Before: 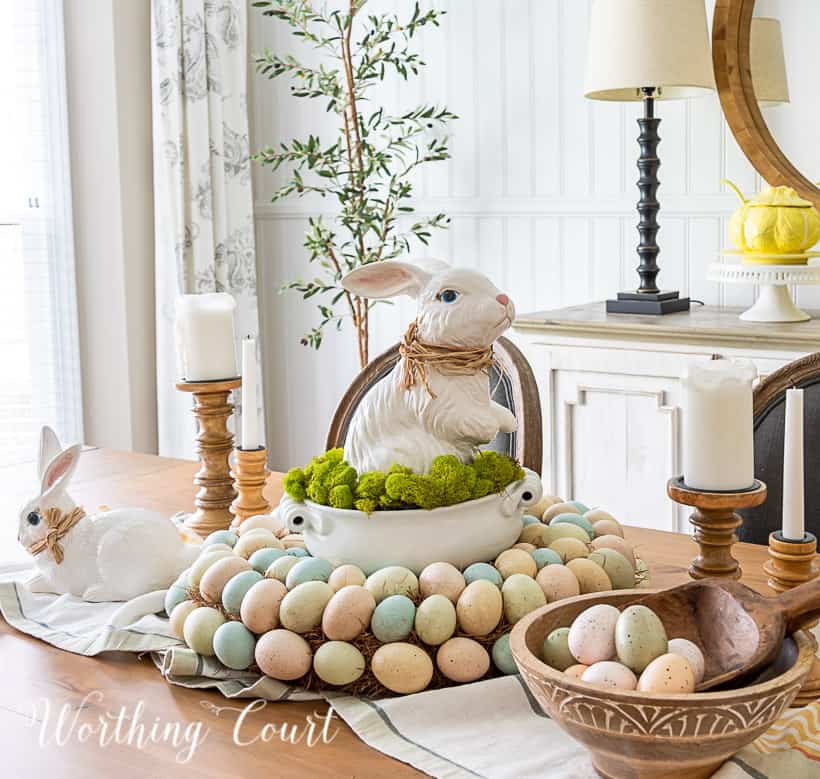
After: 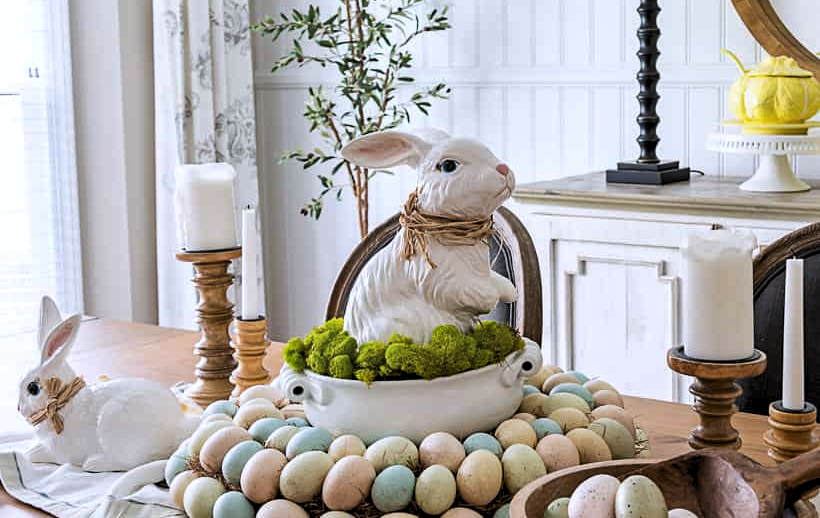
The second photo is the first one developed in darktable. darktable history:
crop: top 16.727%, bottom 16.727%
color calibration: illuminant as shot in camera, x 0.358, y 0.373, temperature 4628.91 K
levels: levels [0.116, 0.574, 1]
haze removal: compatibility mode true, adaptive false
